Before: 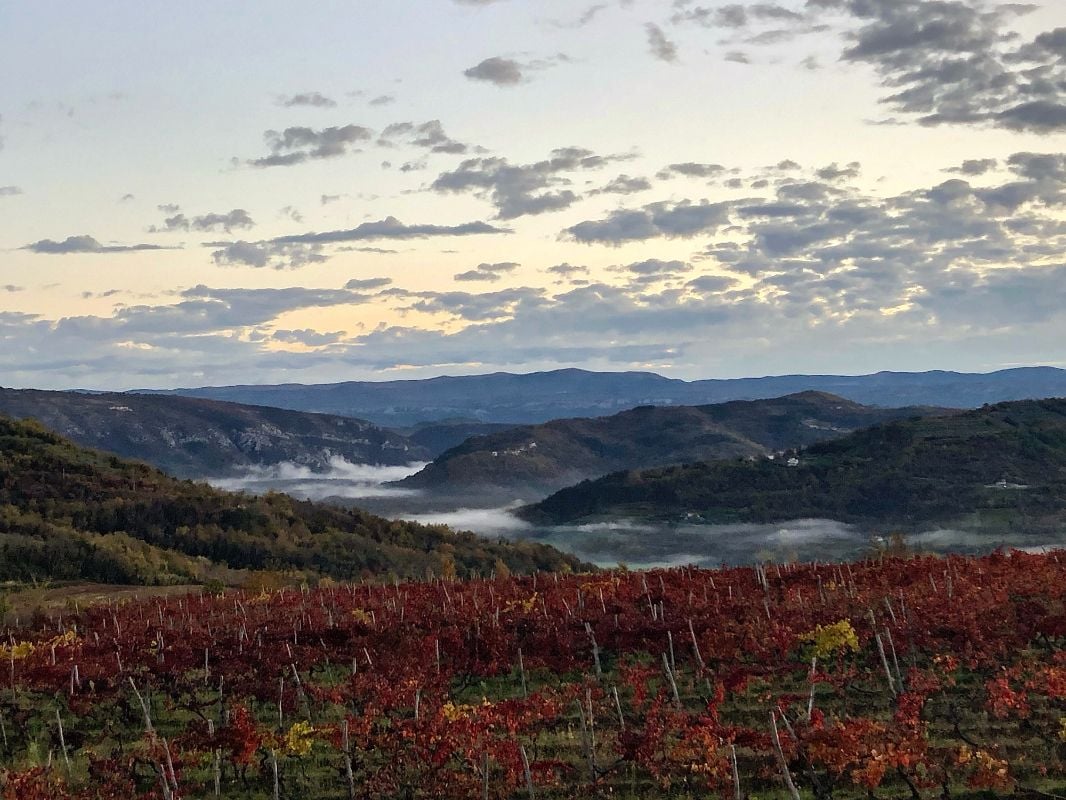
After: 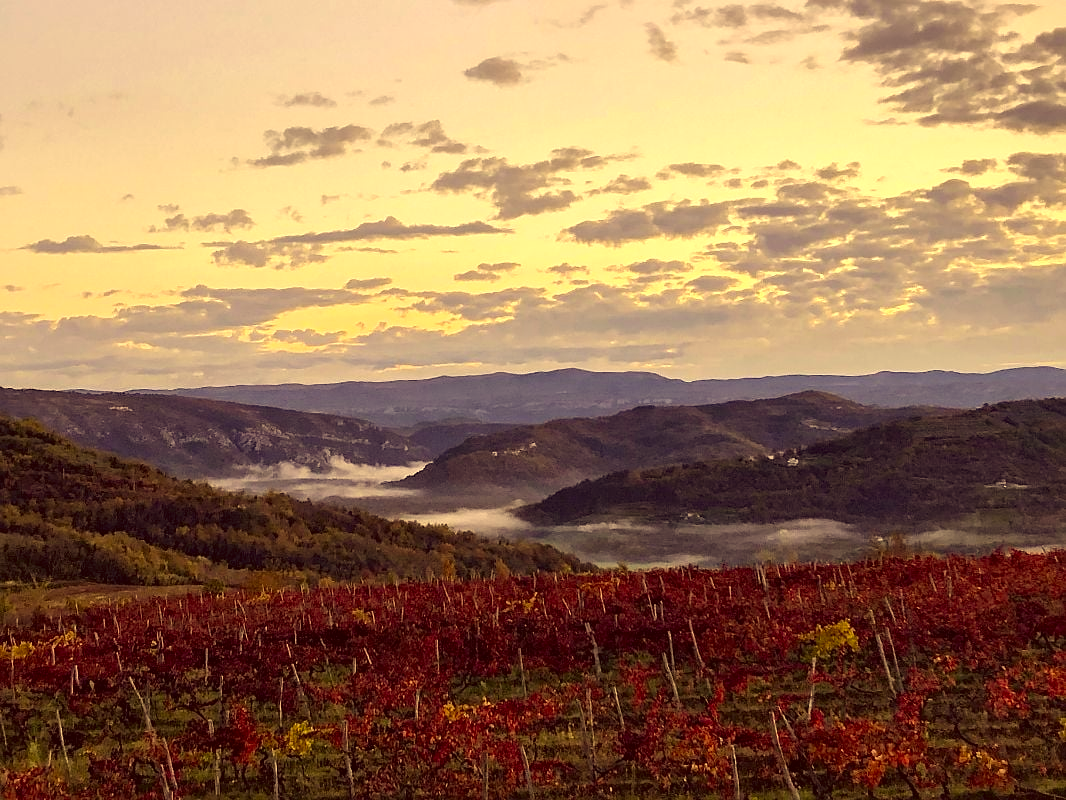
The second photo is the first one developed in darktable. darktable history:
color correction: highlights a* 10.05, highlights b* 38.98, shadows a* 14.33, shadows b* 3.28
exposure: exposure 0.132 EV, compensate highlight preservation false
sharpen: amount 0.212
